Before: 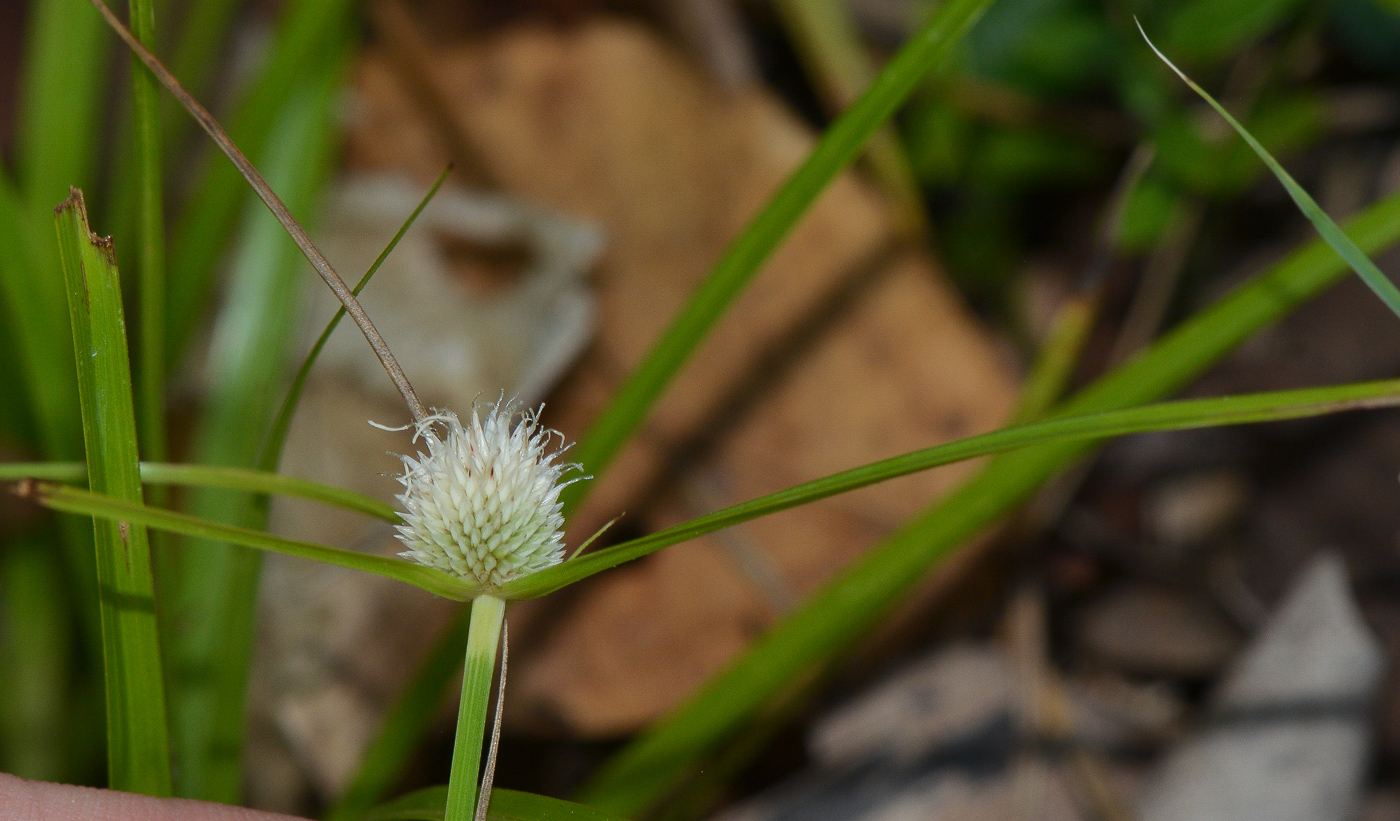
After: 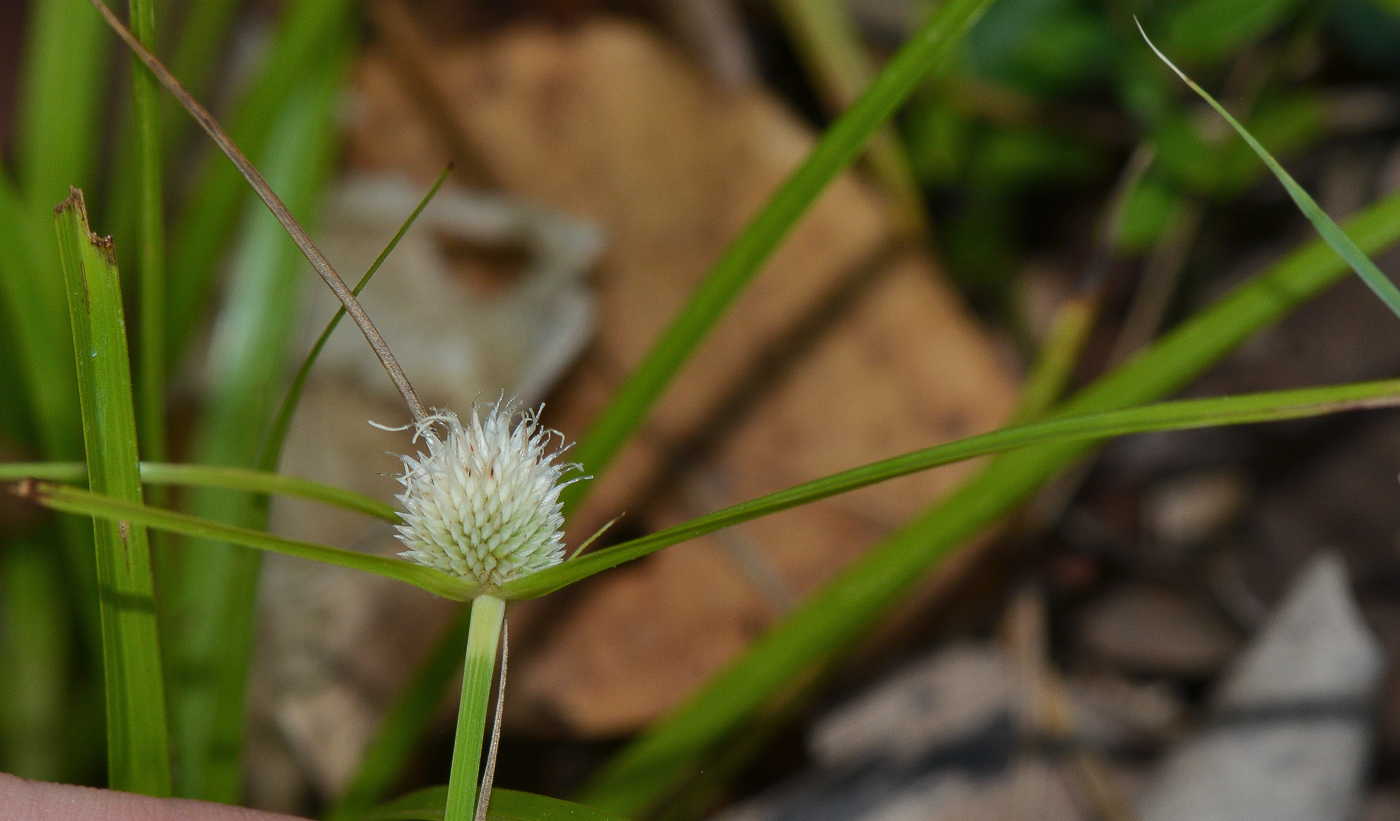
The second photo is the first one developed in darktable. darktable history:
shadows and highlights: shadows 29.79, highlights -30.27, highlights color adjustment 45.8%, low approximation 0.01, soften with gaussian
